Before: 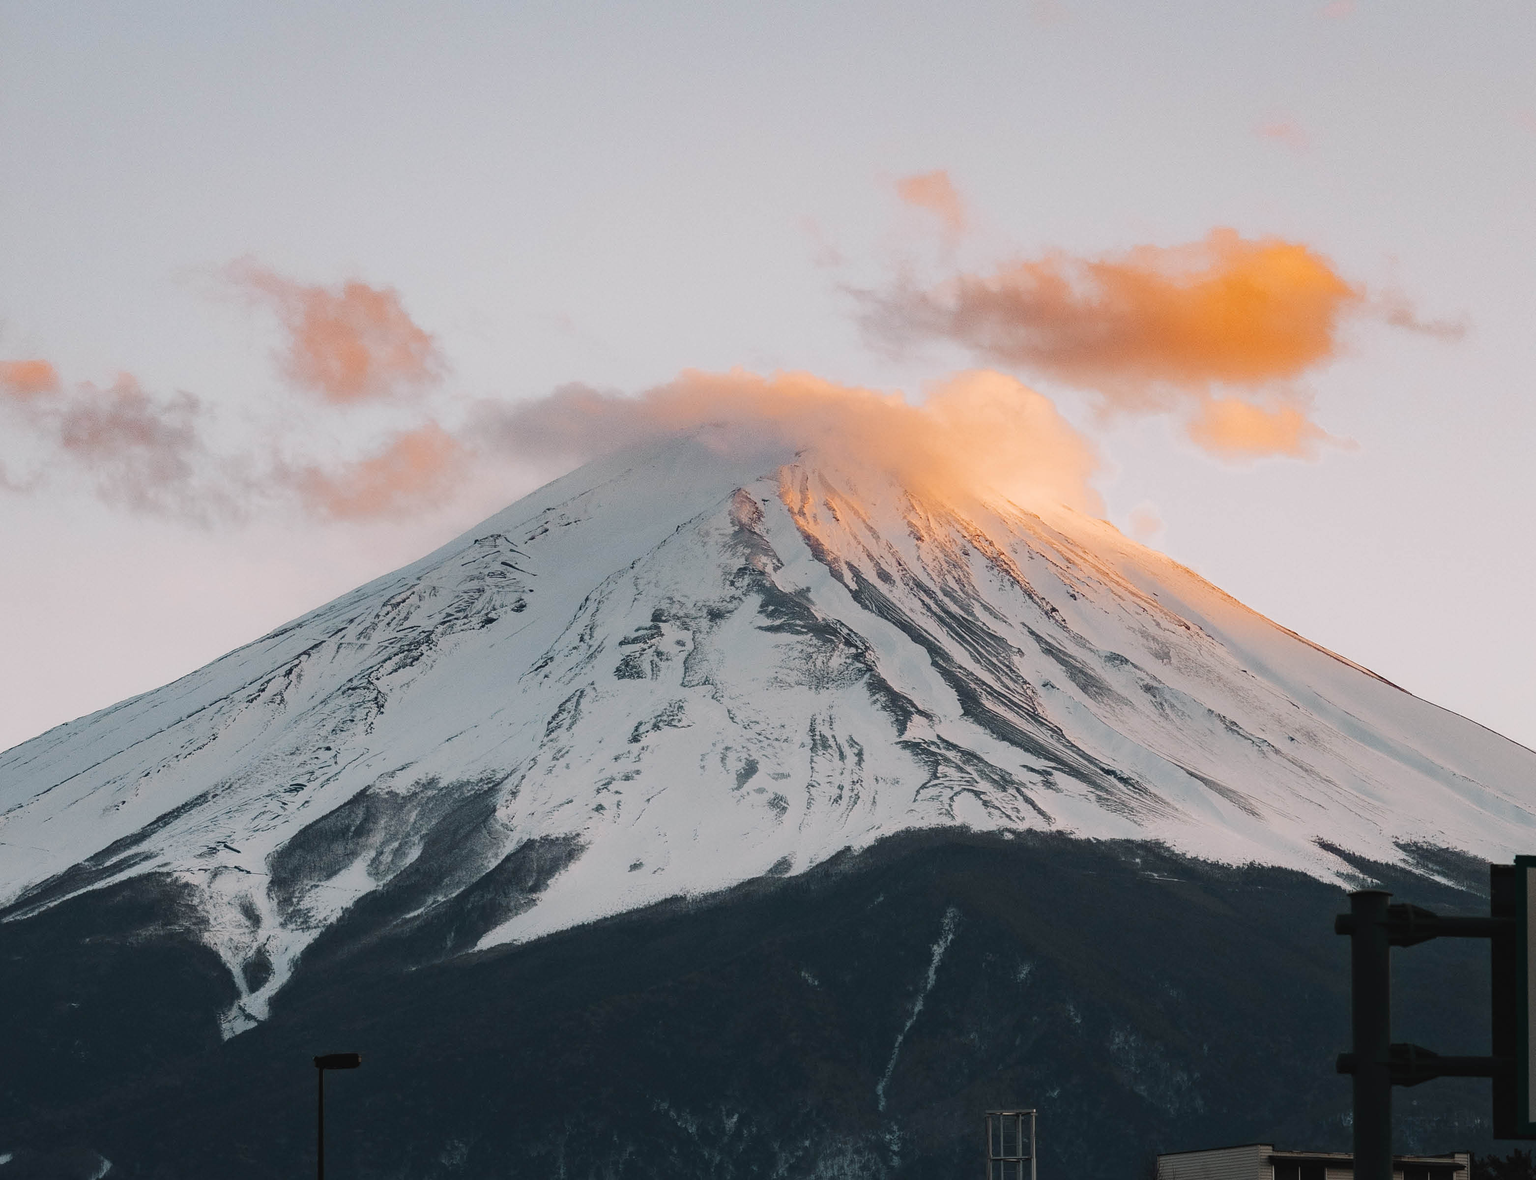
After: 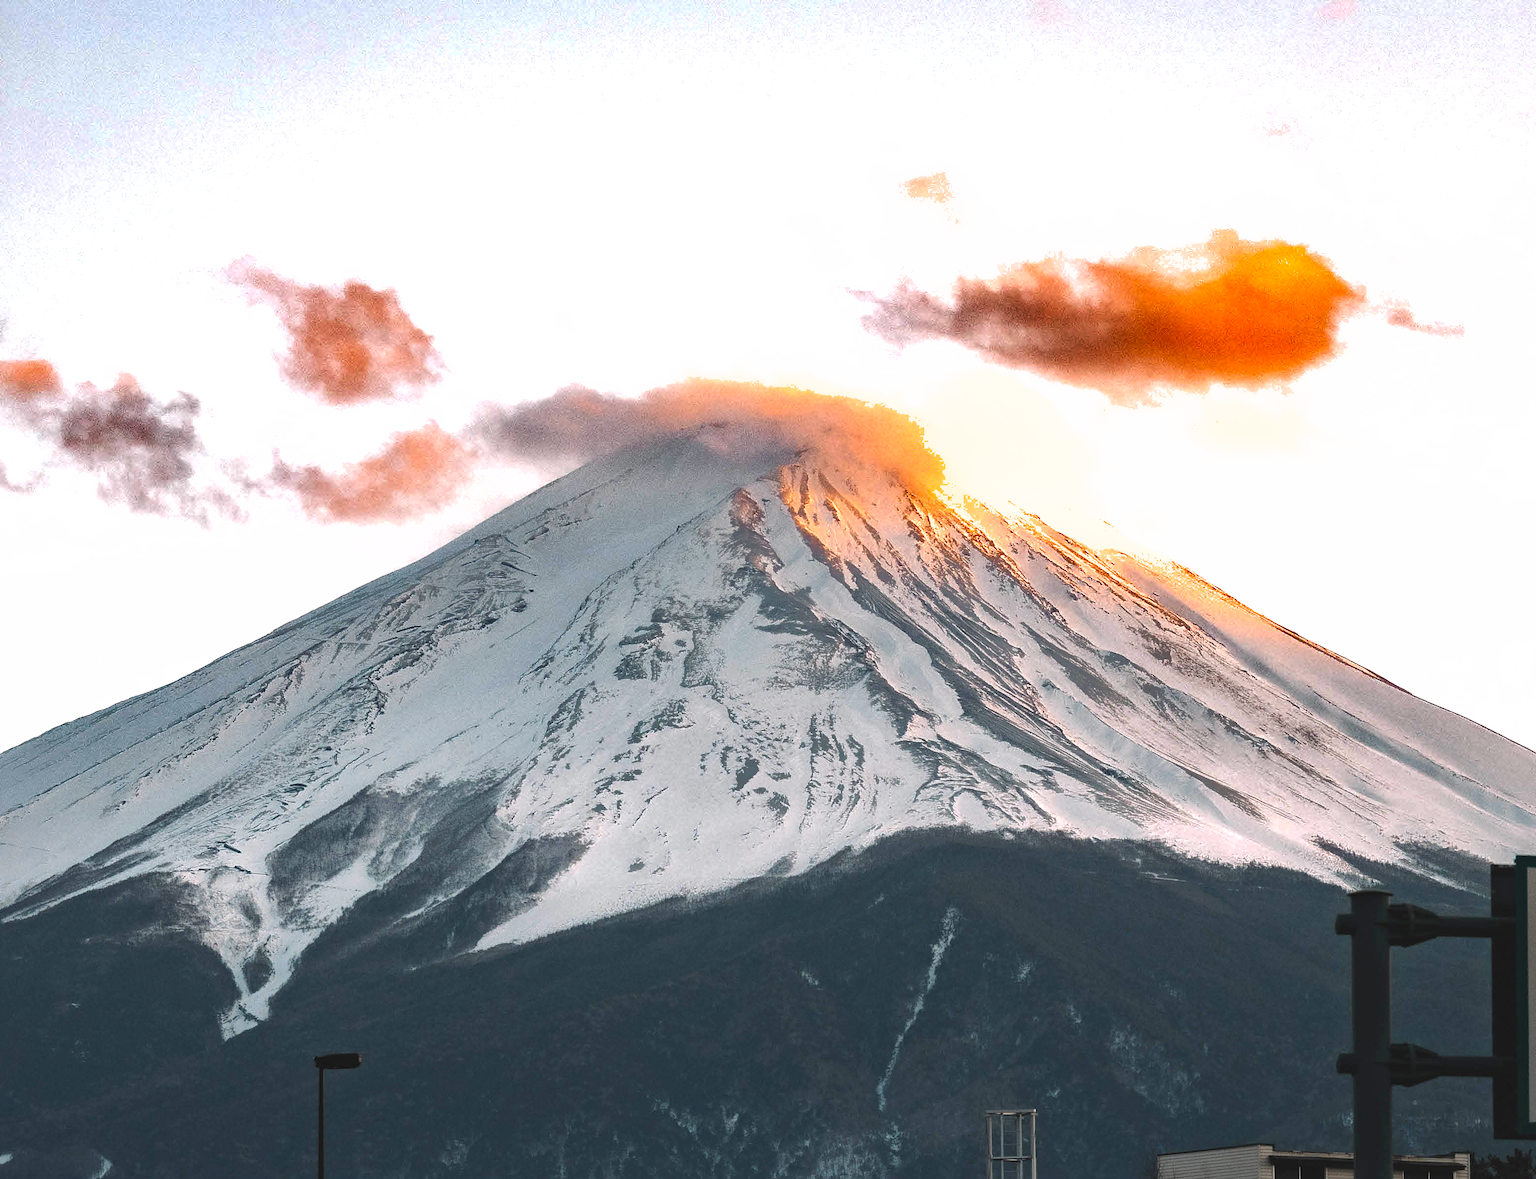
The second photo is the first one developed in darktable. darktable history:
shadows and highlights: shadows 25.28, highlights -70.19
exposure: black level correction 0, exposure 1.001 EV, compensate exposure bias true, compensate highlight preservation false
